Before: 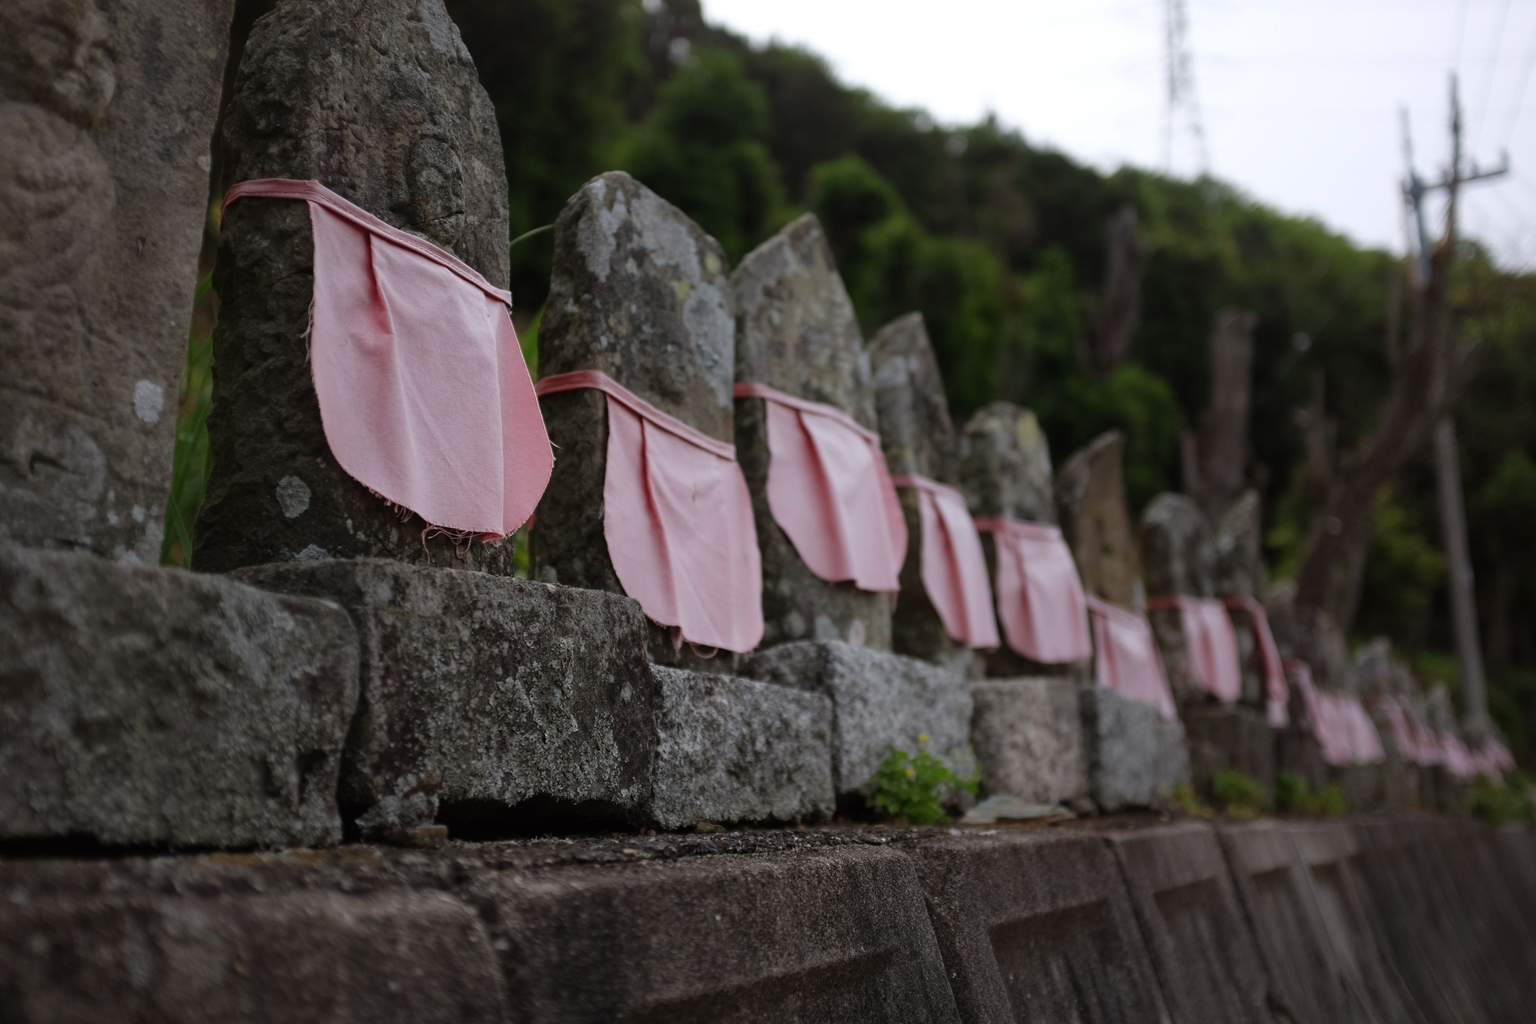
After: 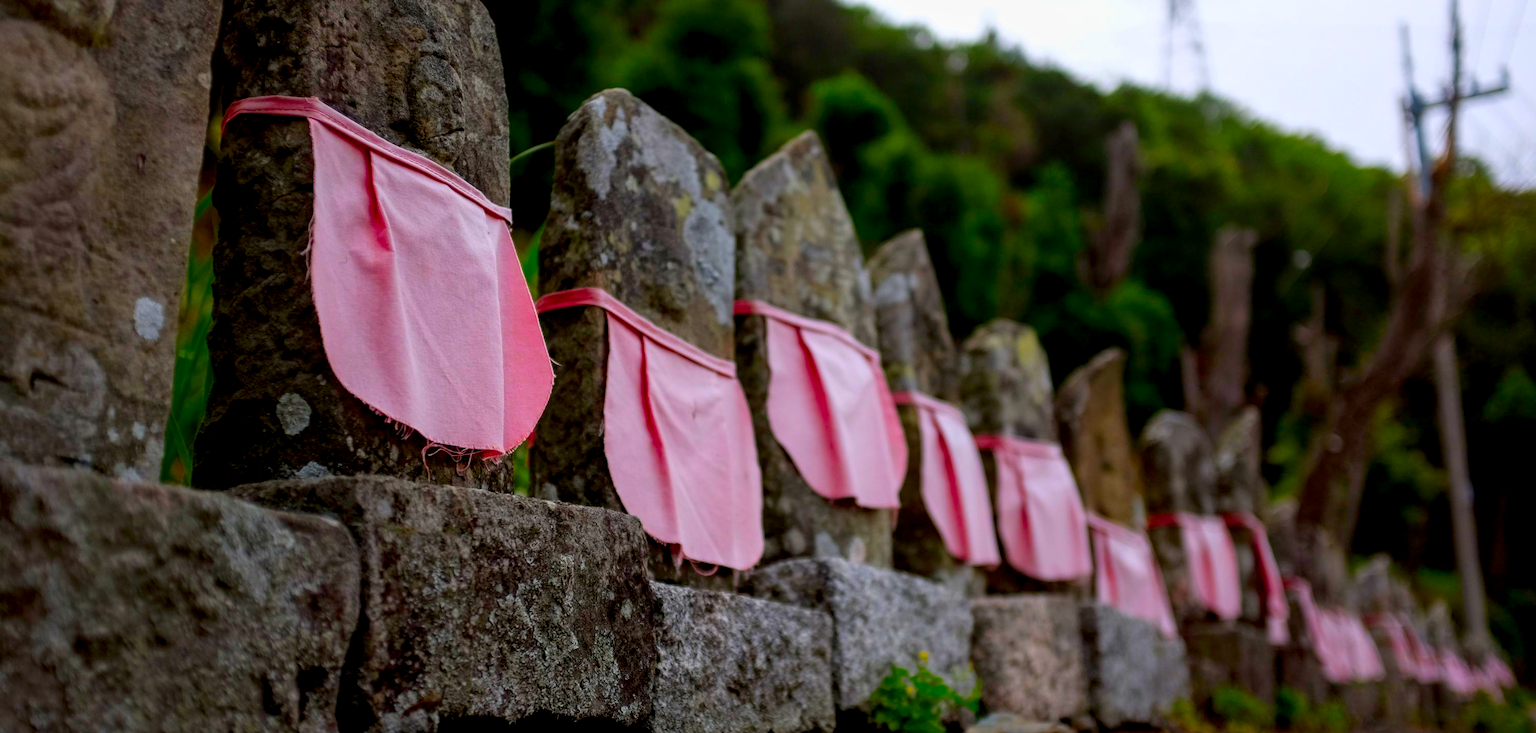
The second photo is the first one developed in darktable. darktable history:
crop and rotate: top 8.13%, bottom 20.246%
color correction: highlights b* -0.013, saturation 2.09
exposure: black level correction 0.007, exposure 0.097 EV, compensate highlight preservation false
local contrast: on, module defaults
